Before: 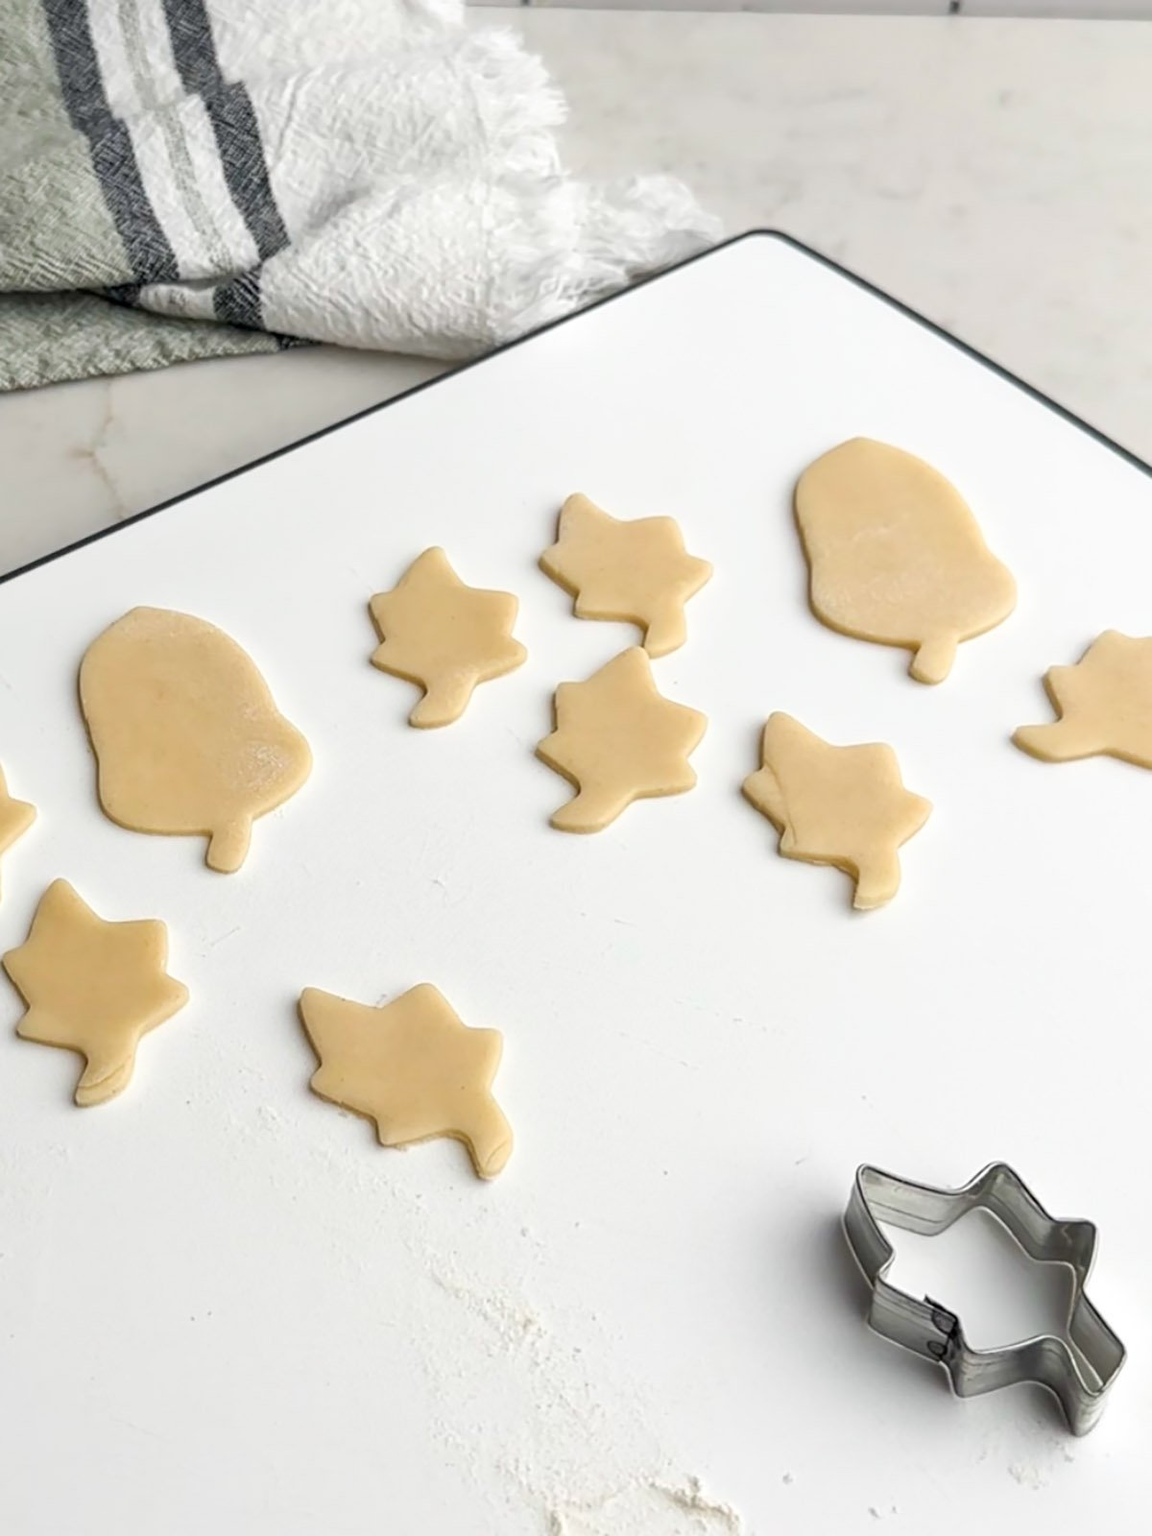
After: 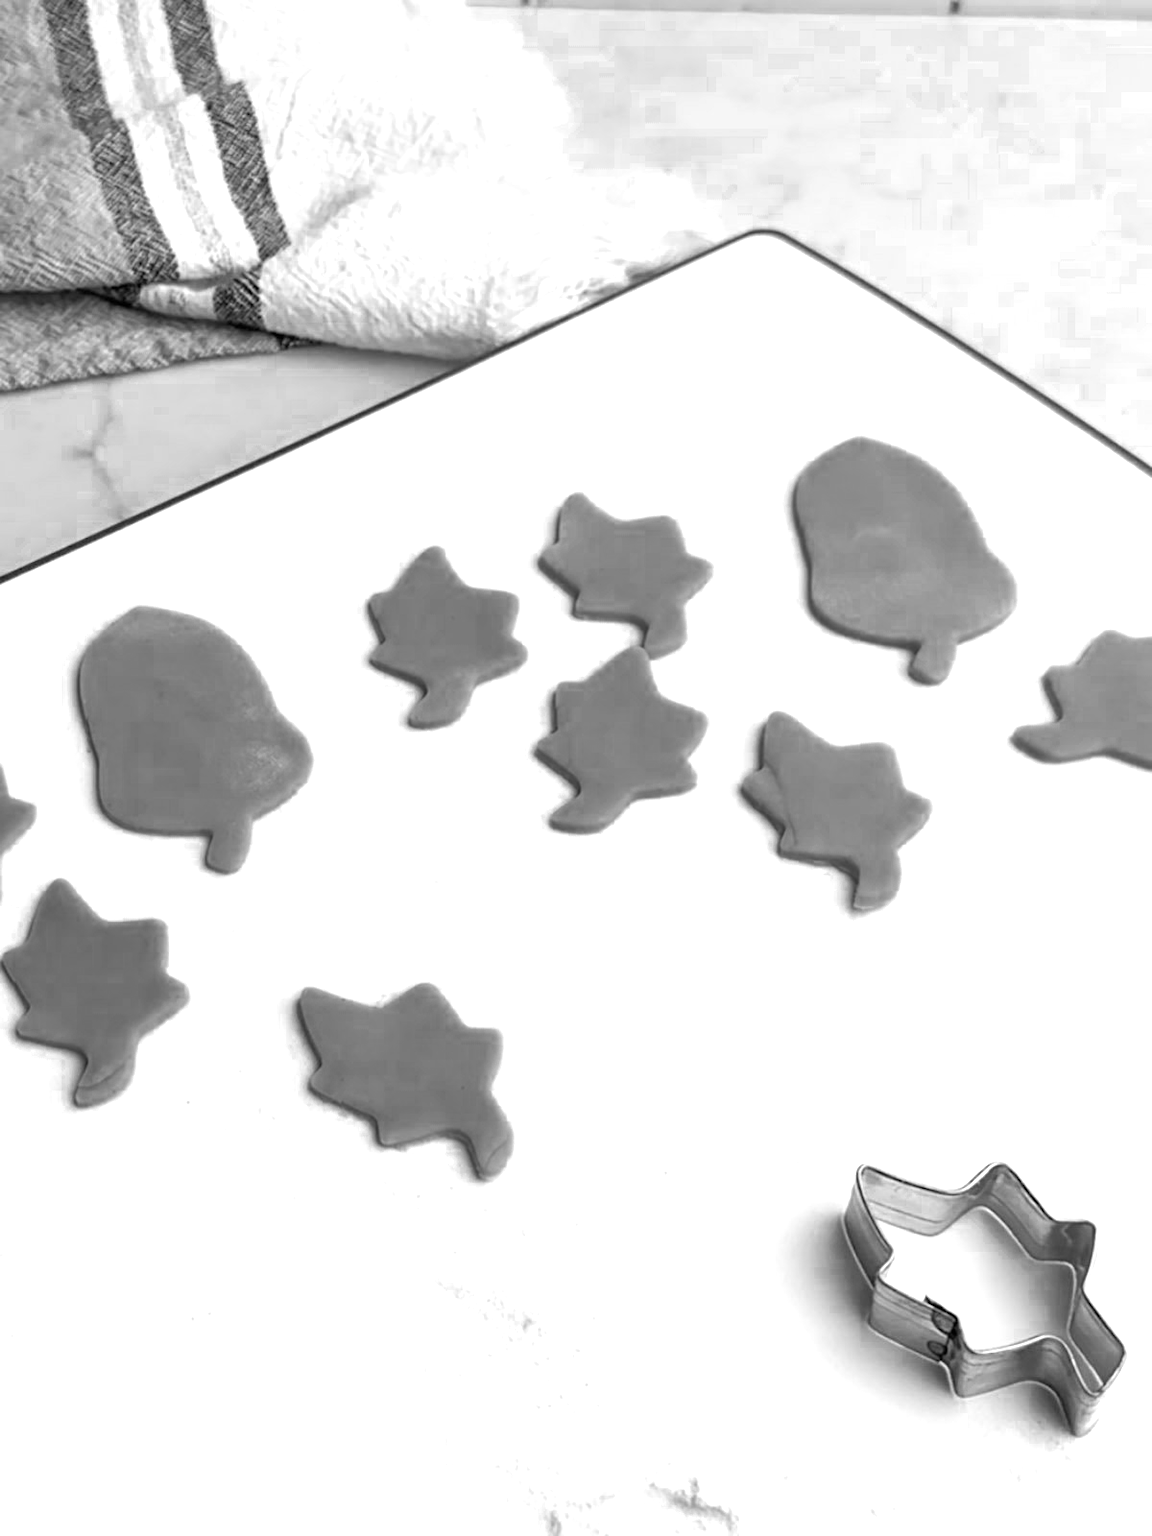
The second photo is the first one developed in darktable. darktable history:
exposure: black level correction 0, exposure 0.7 EV, compensate exposure bias true, compensate highlight preservation false
color zones: curves: ch0 [(0.287, 0.048) (0.493, 0.484) (0.737, 0.816)]; ch1 [(0, 0) (0.143, 0) (0.286, 0) (0.429, 0) (0.571, 0) (0.714, 0) (0.857, 0)]
